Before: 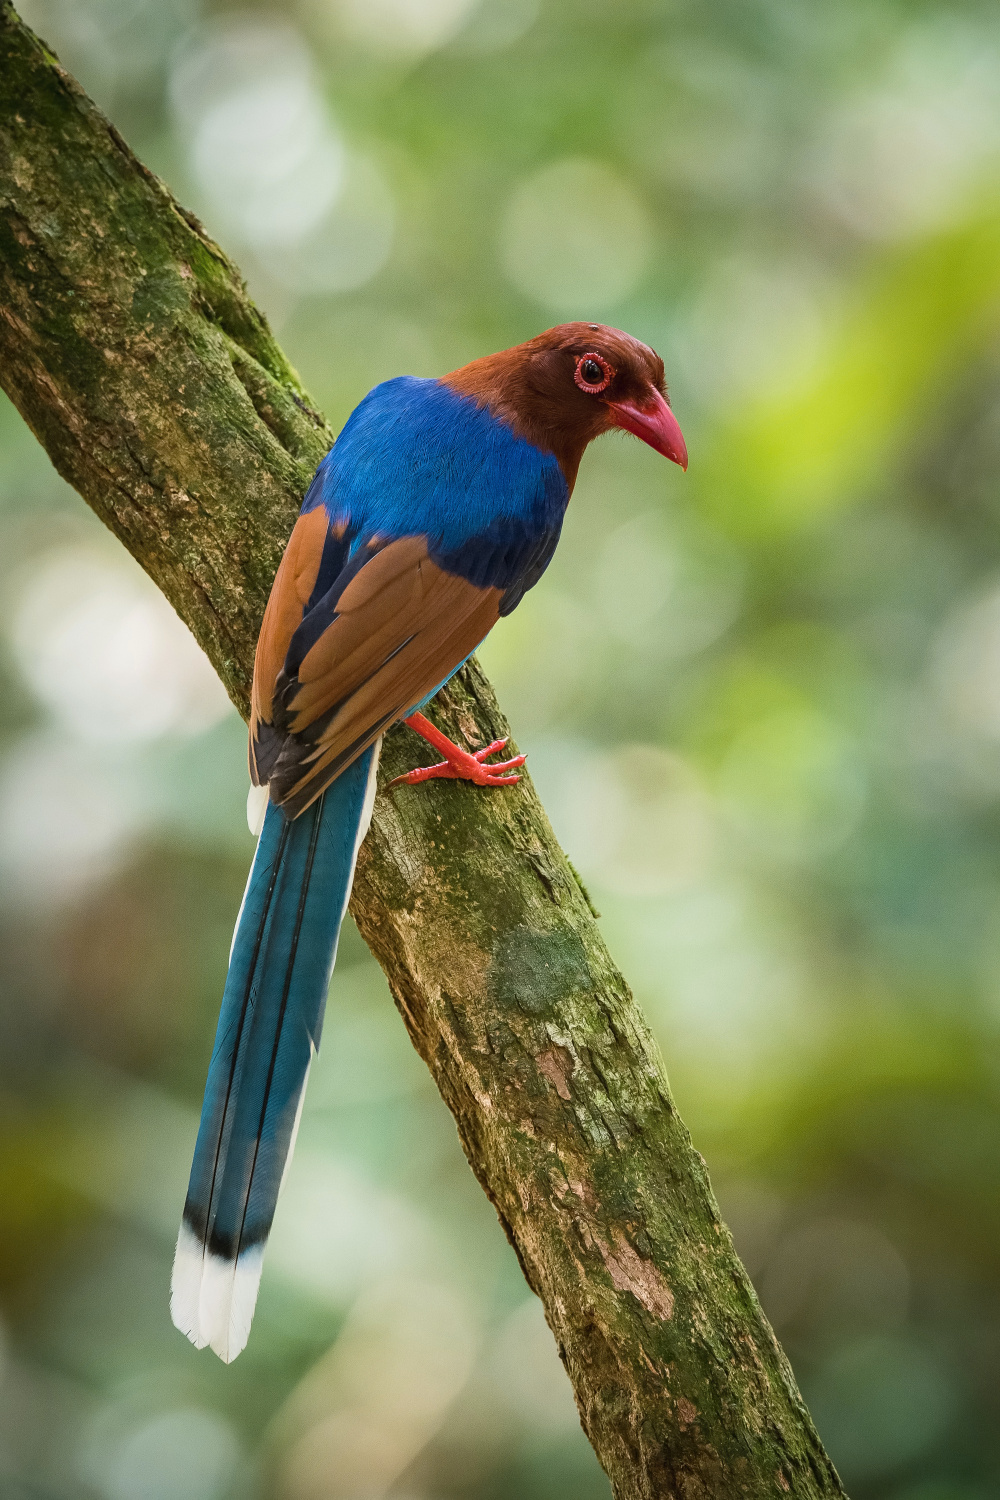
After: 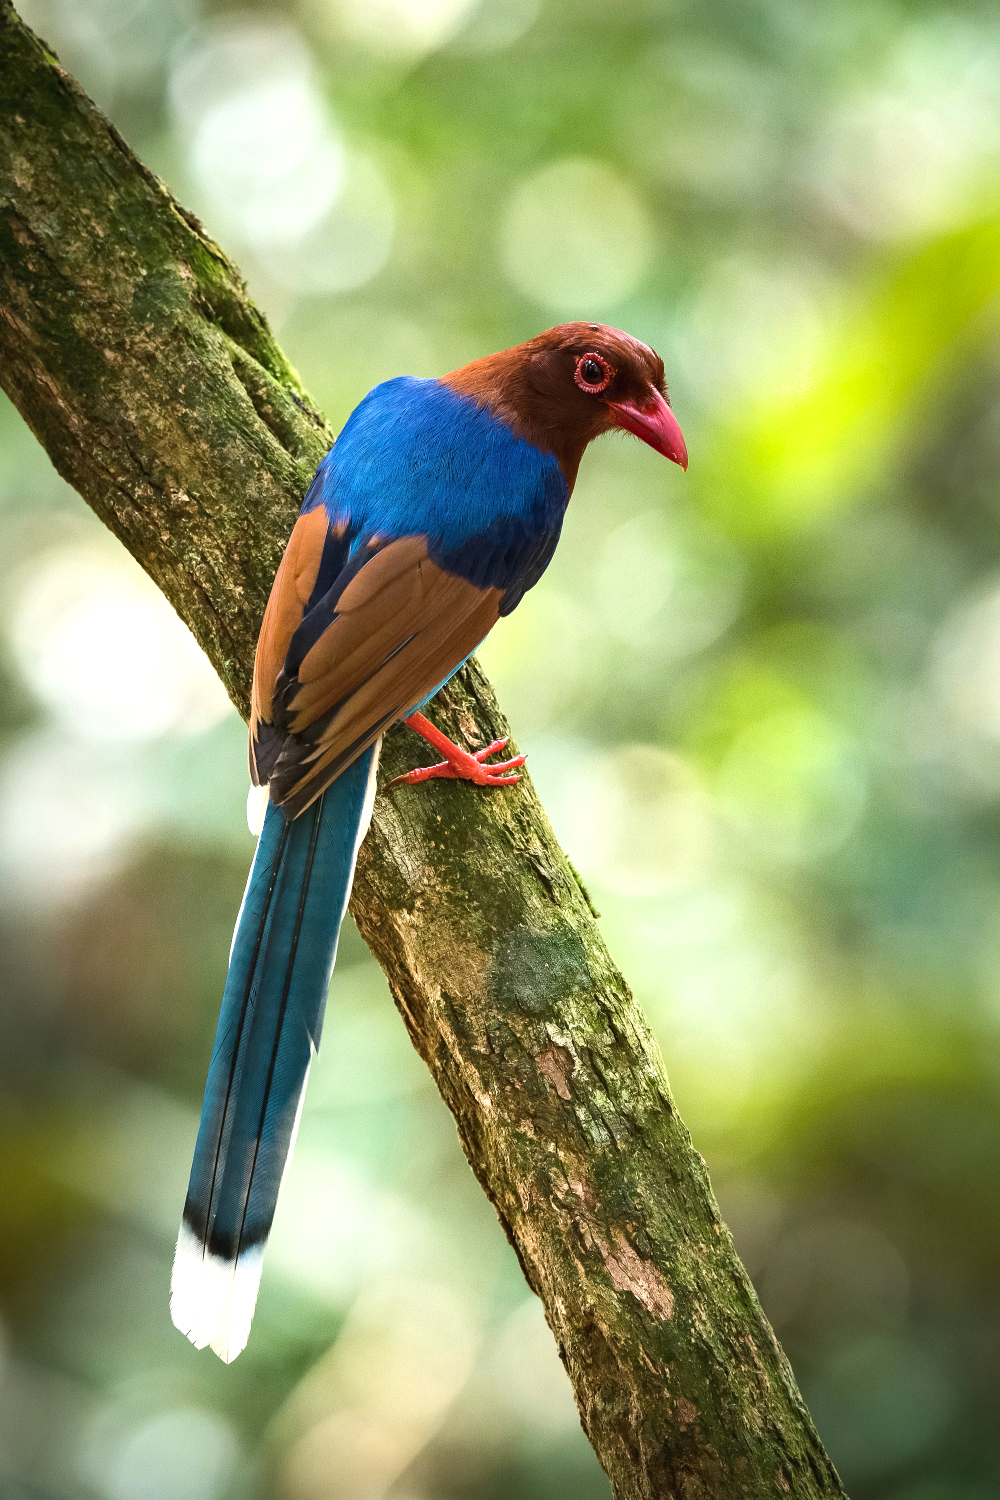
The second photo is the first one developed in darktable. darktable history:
tone equalizer: -8 EV 0.001 EV, -7 EV -0.002 EV, -6 EV 0.002 EV, -5 EV -0.03 EV, -4 EV -0.116 EV, -3 EV -0.169 EV, -2 EV 0.24 EV, -1 EV 0.702 EV, +0 EV 0.493 EV
shadows and highlights: shadows 12, white point adjustment 1.2, soften with gaussian
